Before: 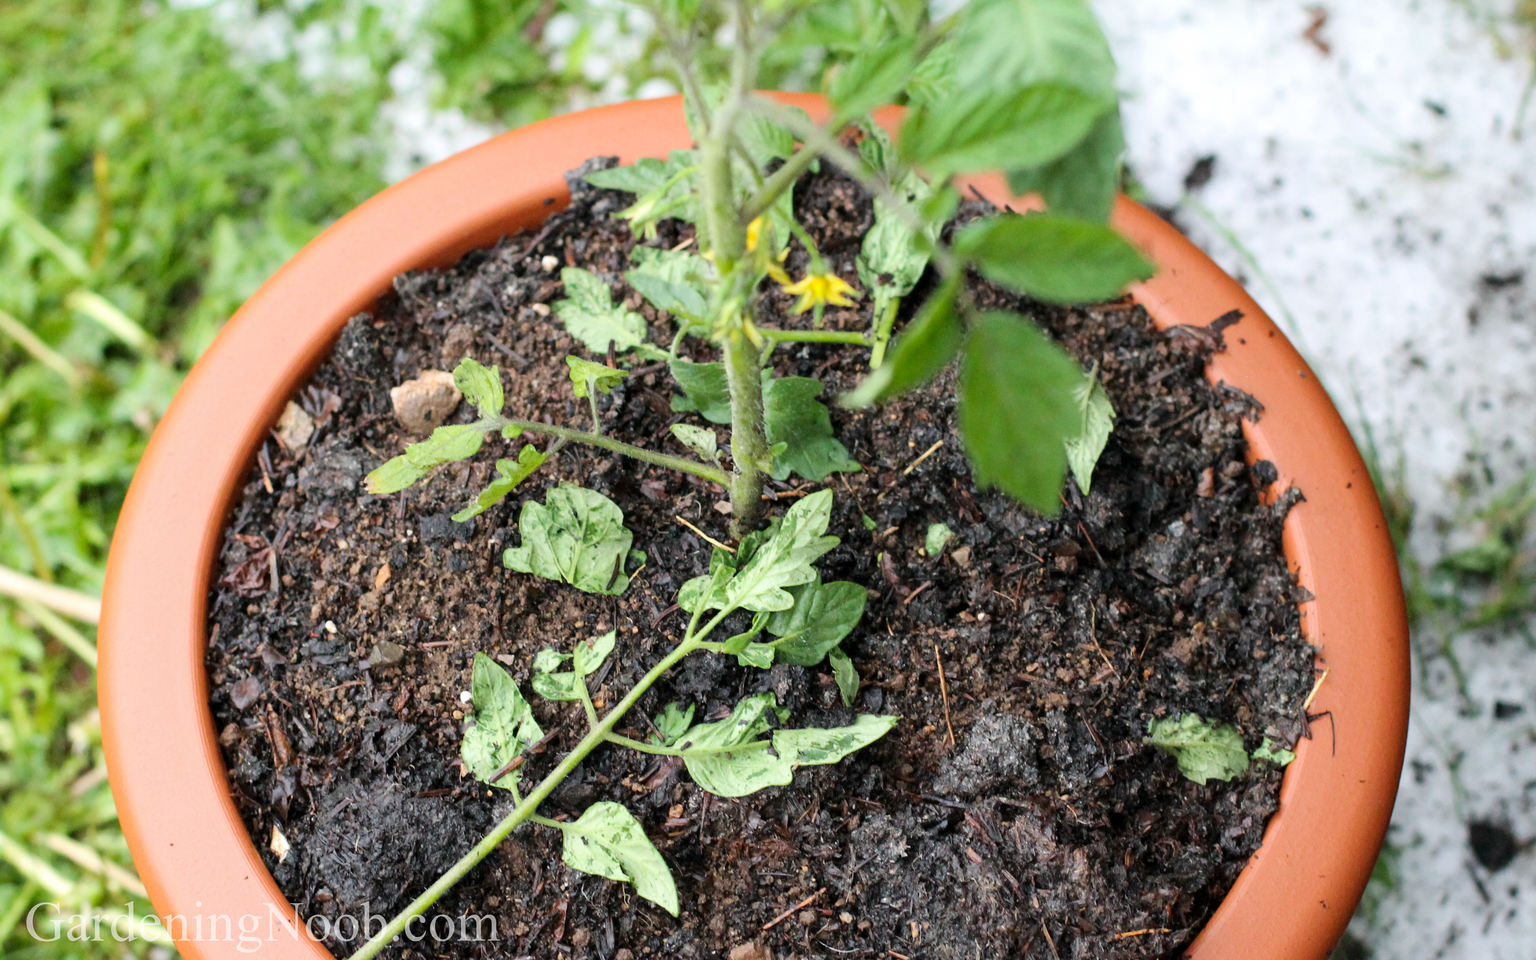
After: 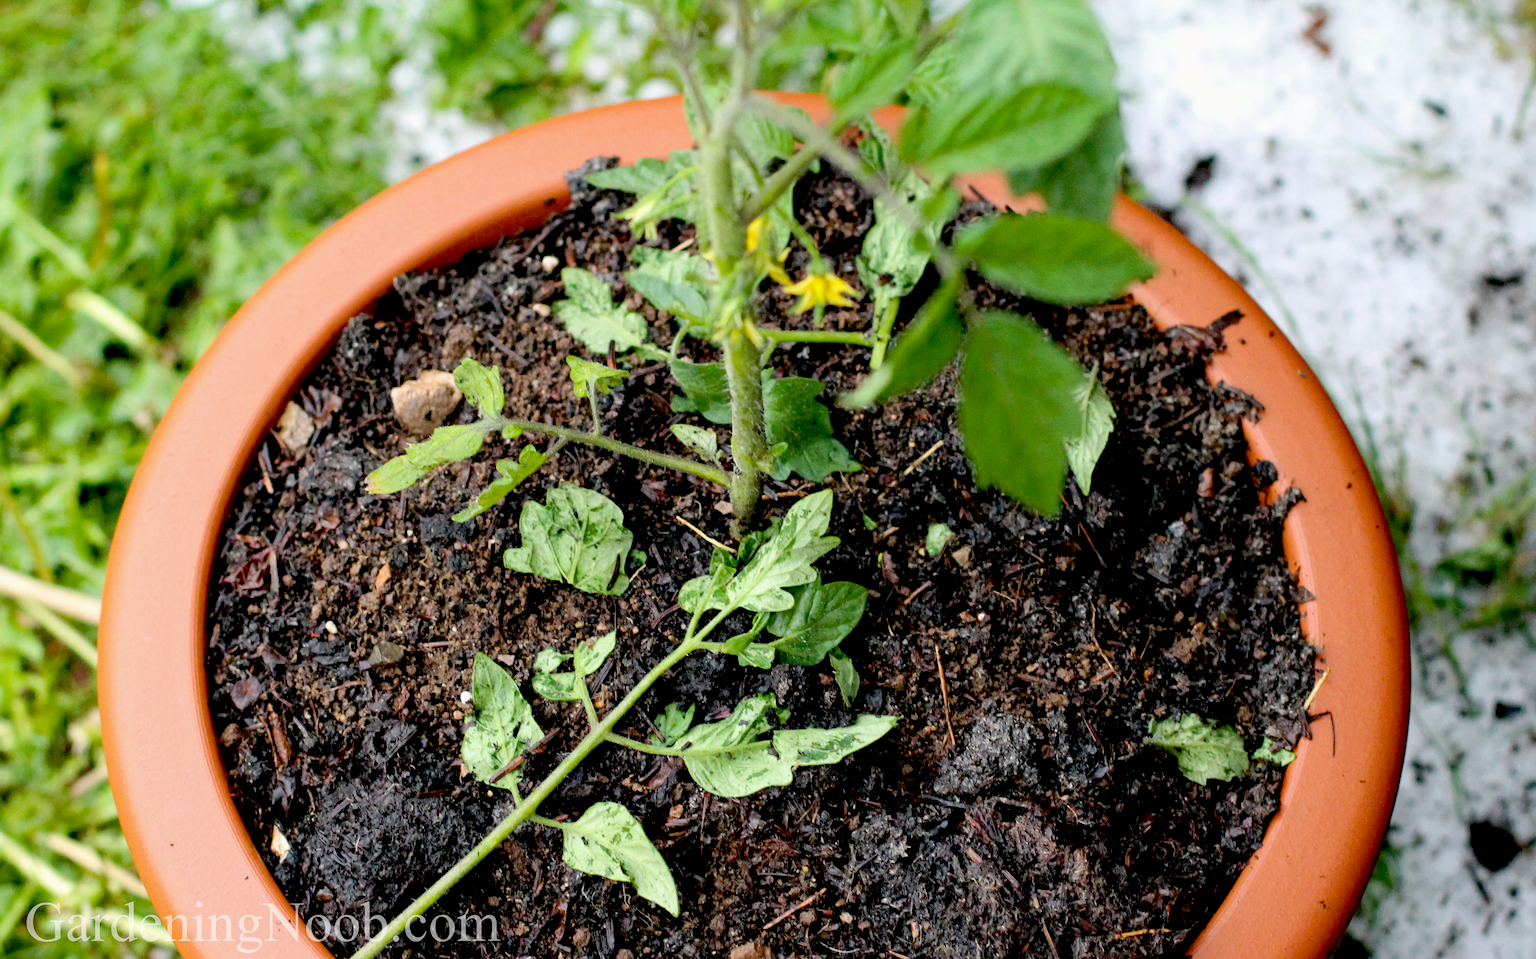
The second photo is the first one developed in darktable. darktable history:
haze removal: compatibility mode true, adaptive false
exposure: black level correction 0.029, exposure -0.073 EV, compensate highlight preservation false
